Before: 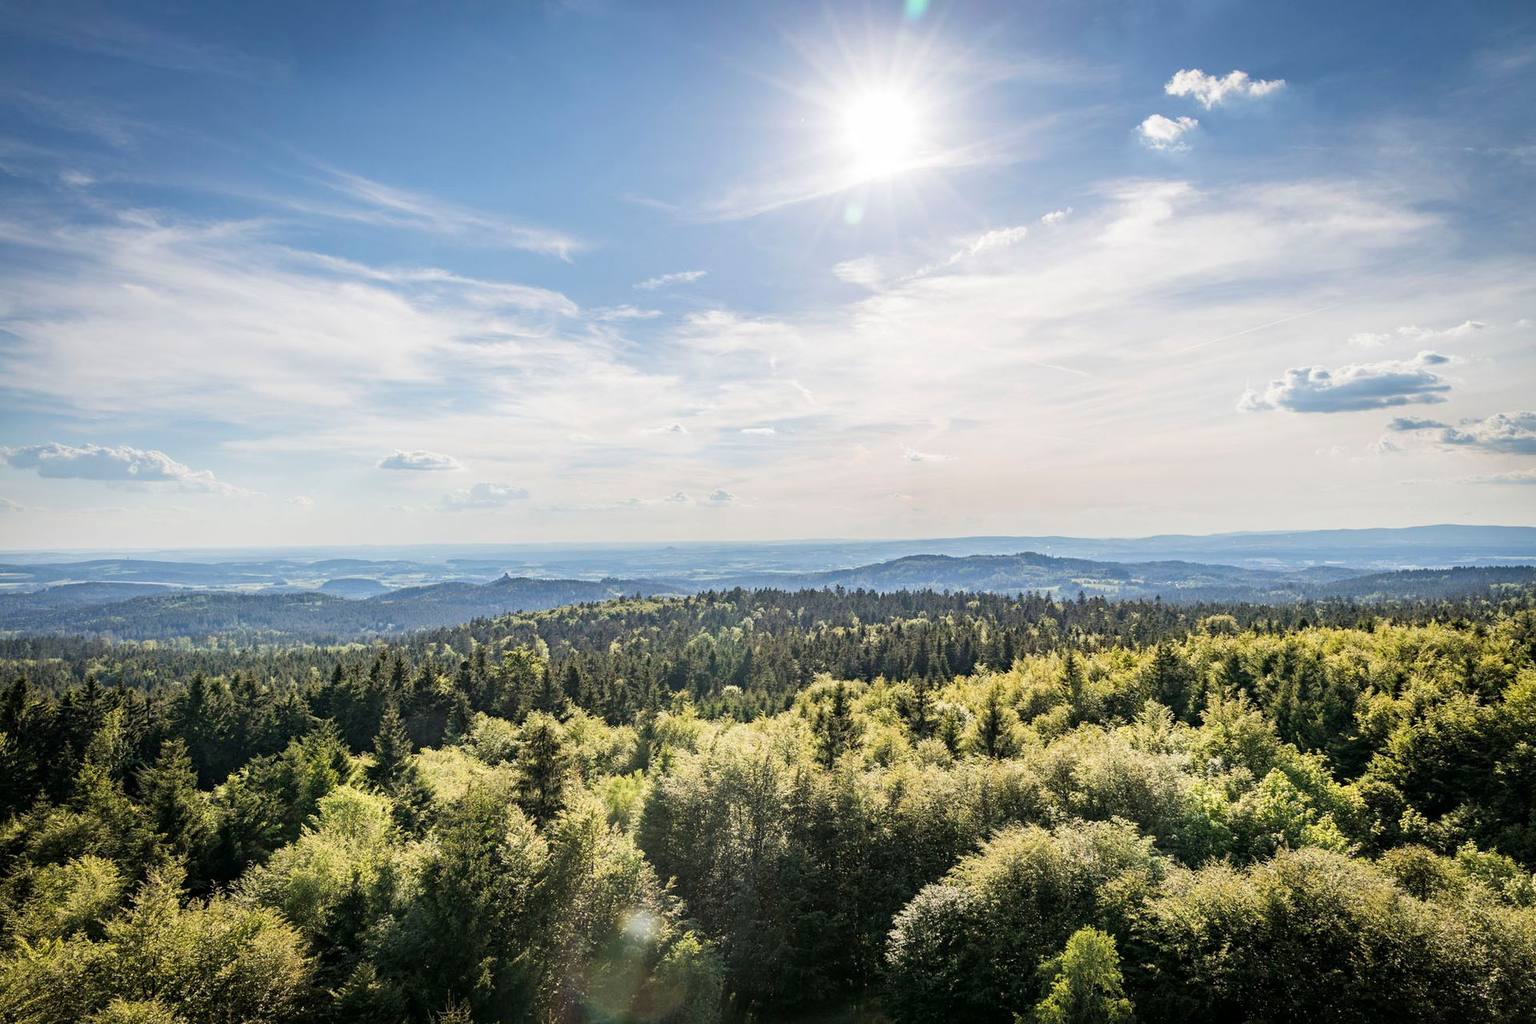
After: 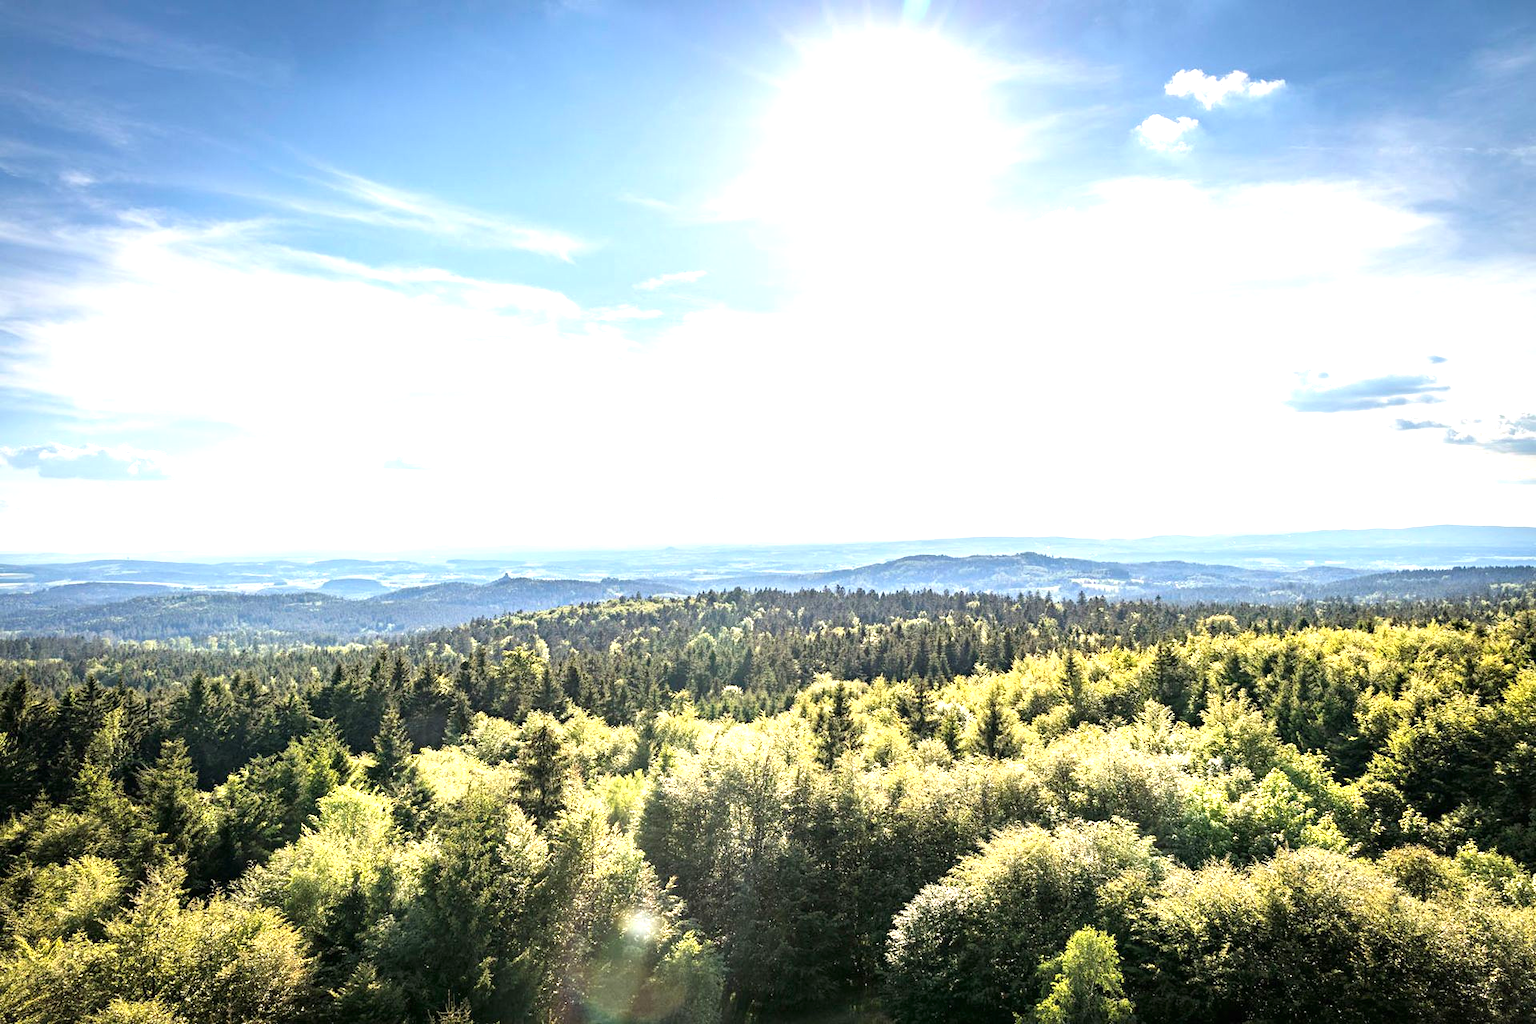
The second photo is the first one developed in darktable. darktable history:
exposure: black level correction 0, exposure 1.02 EV, compensate exposure bias true, compensate highlight preservation false
